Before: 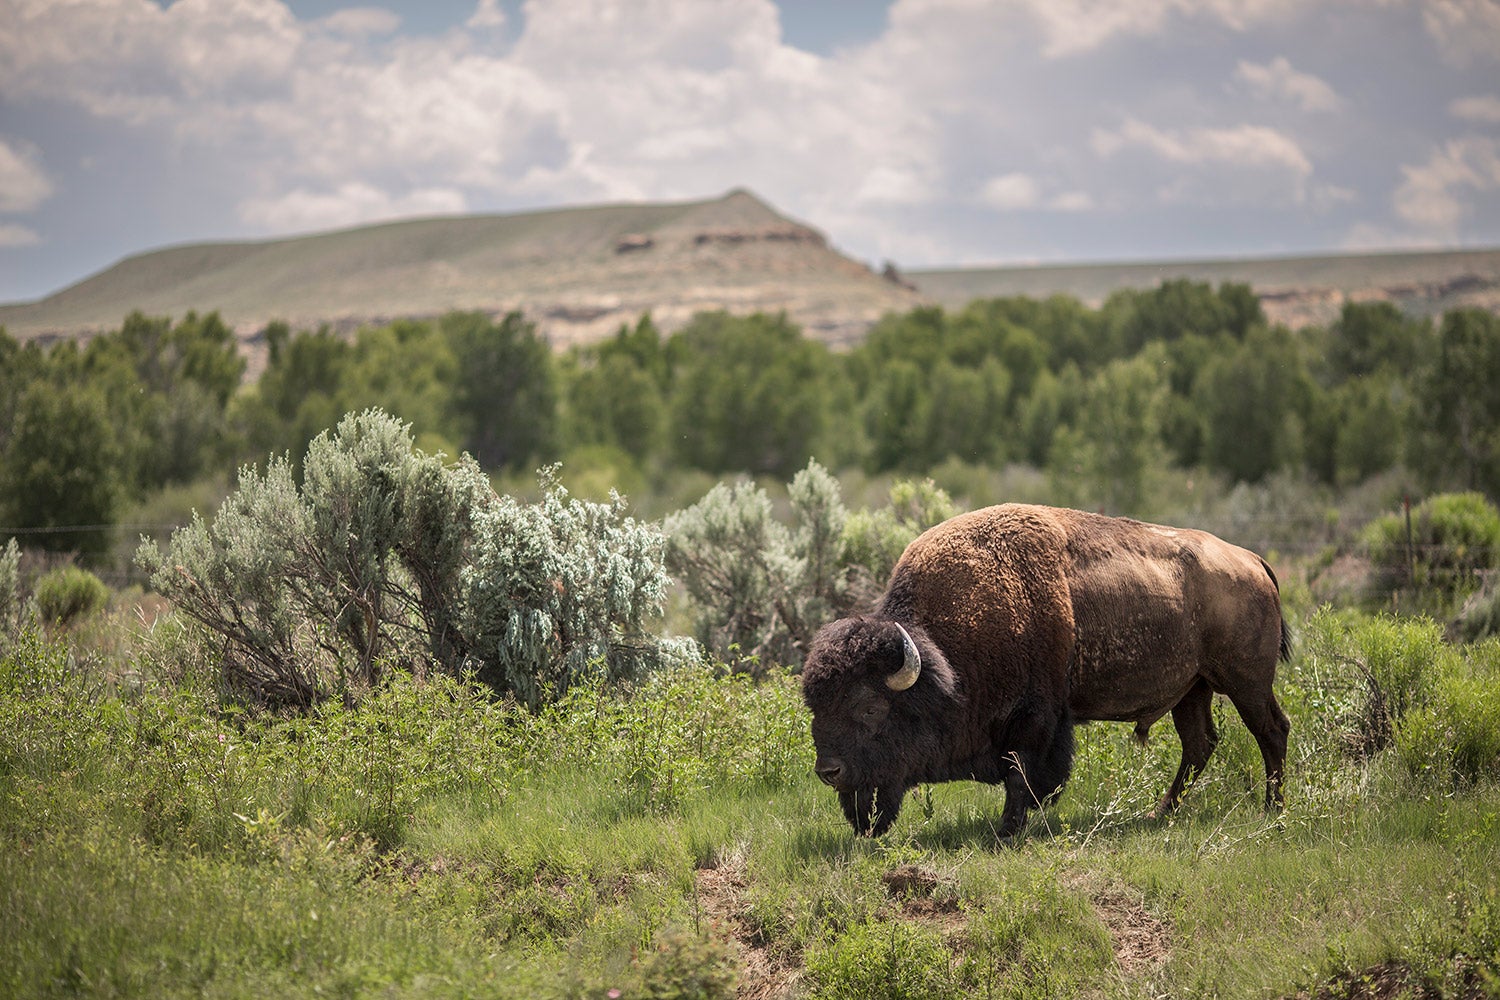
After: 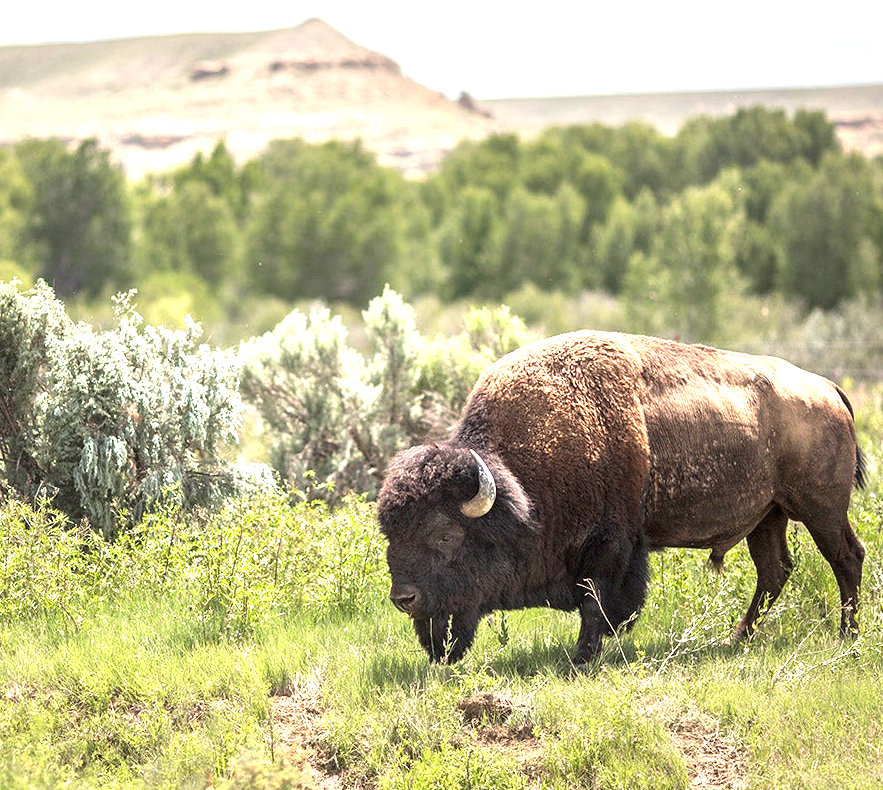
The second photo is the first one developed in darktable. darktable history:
crop and rotate: left 28.347%, top 17.383%, right 12.765%, bottom 3.535%
exposure: black level correction 0, exposure 1.441 EV, compensate highlight preservation false
